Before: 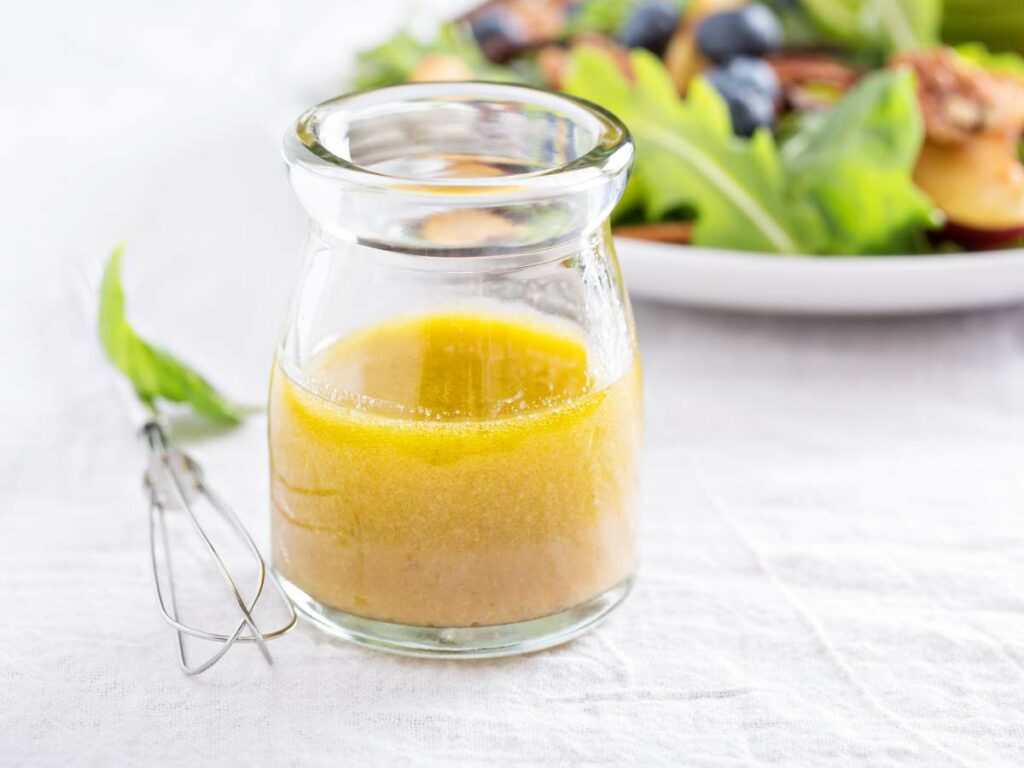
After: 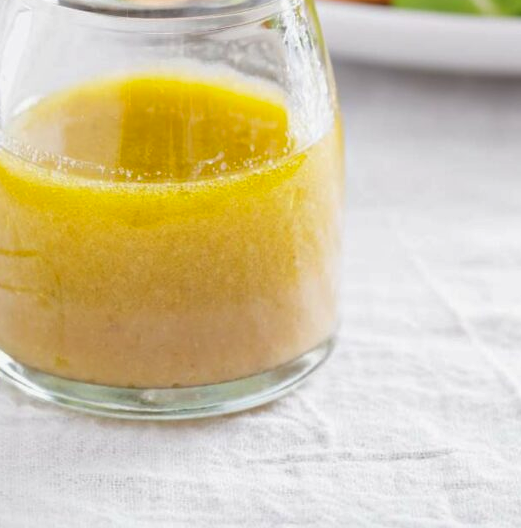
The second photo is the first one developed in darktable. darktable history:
shadows and highlights: shadows -20, white point adjustment -2, highlights -35
crop and rotate: left 29.237%, top 31.152%, right 19.807%
